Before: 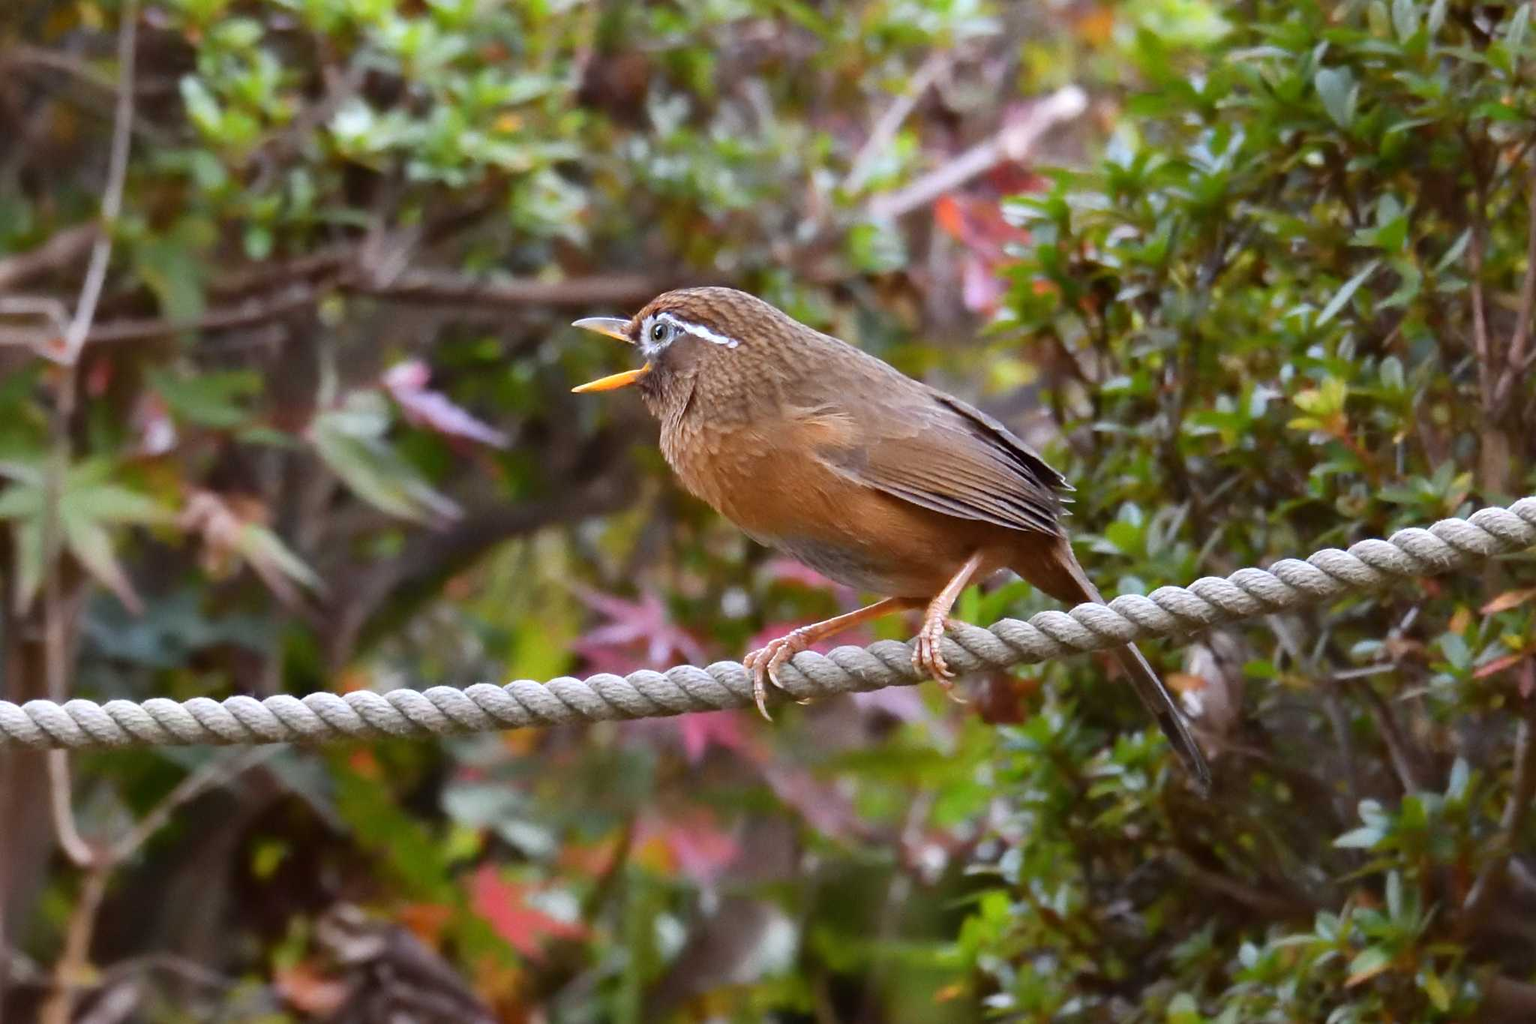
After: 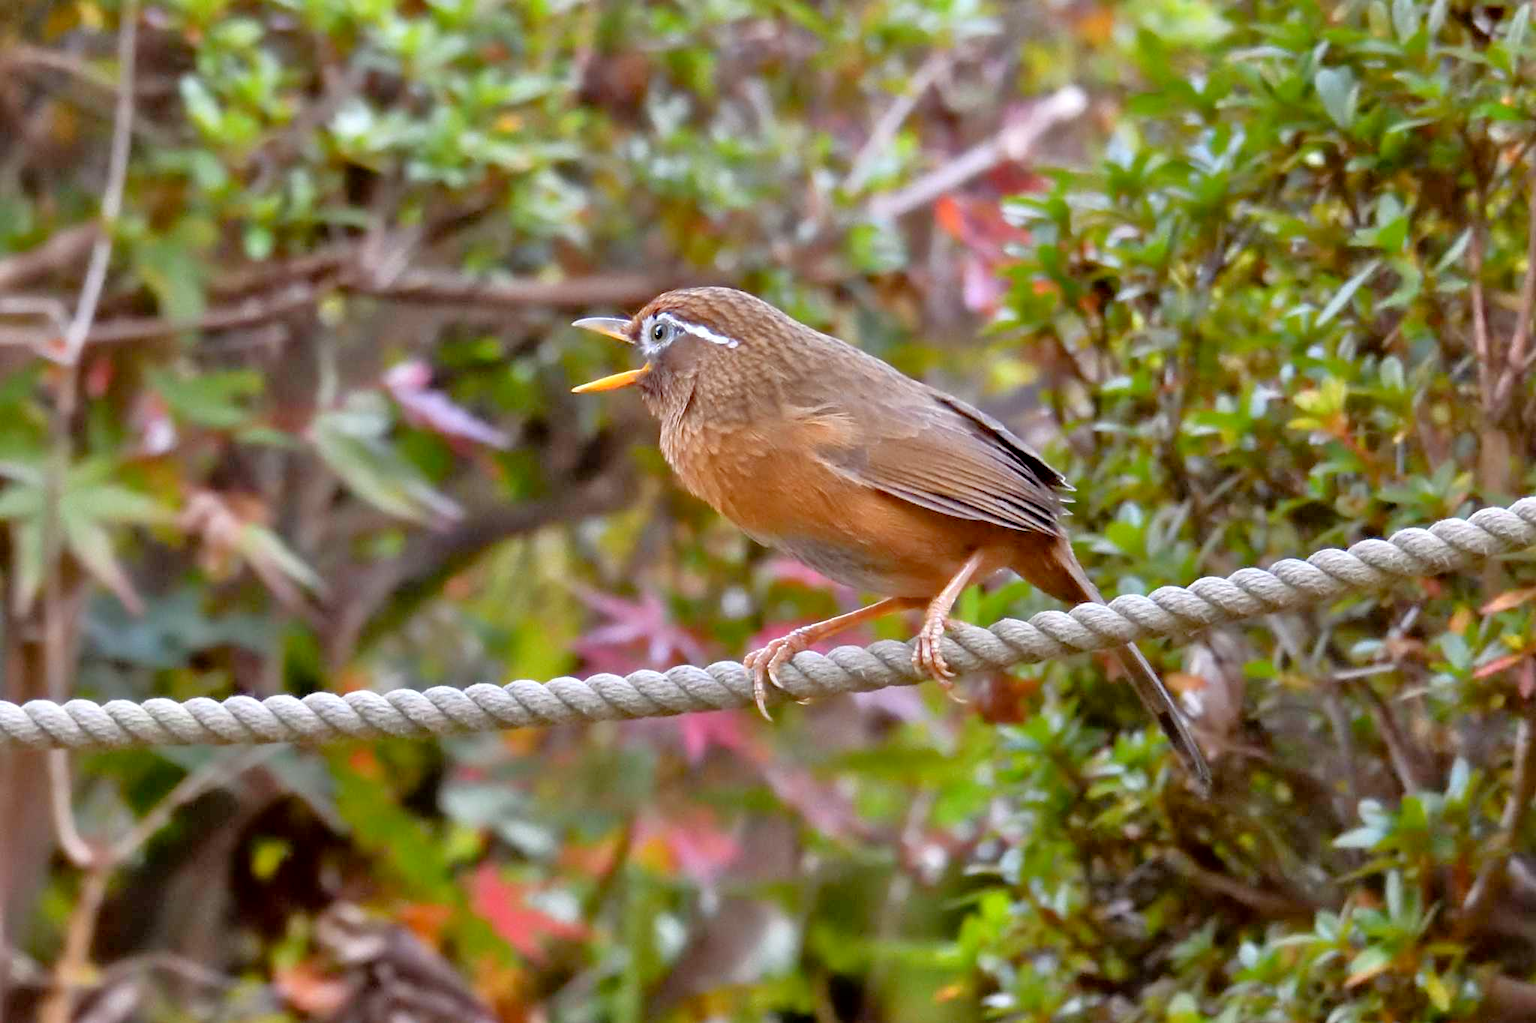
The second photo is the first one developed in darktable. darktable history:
exposure: black level correction 0.005, exposure 0.003 EV, compensate exposure bias true, compensate highlight preservation false
tone equalizer: -7 EV 0.163 EV, -6 EV 0.591 EV, -5 EV 1.15 EV, -4 EV 1.29 EV, -3 EV 1.15 EV, -2 EV 0.6 EV, -1 EV 0.165 EV
